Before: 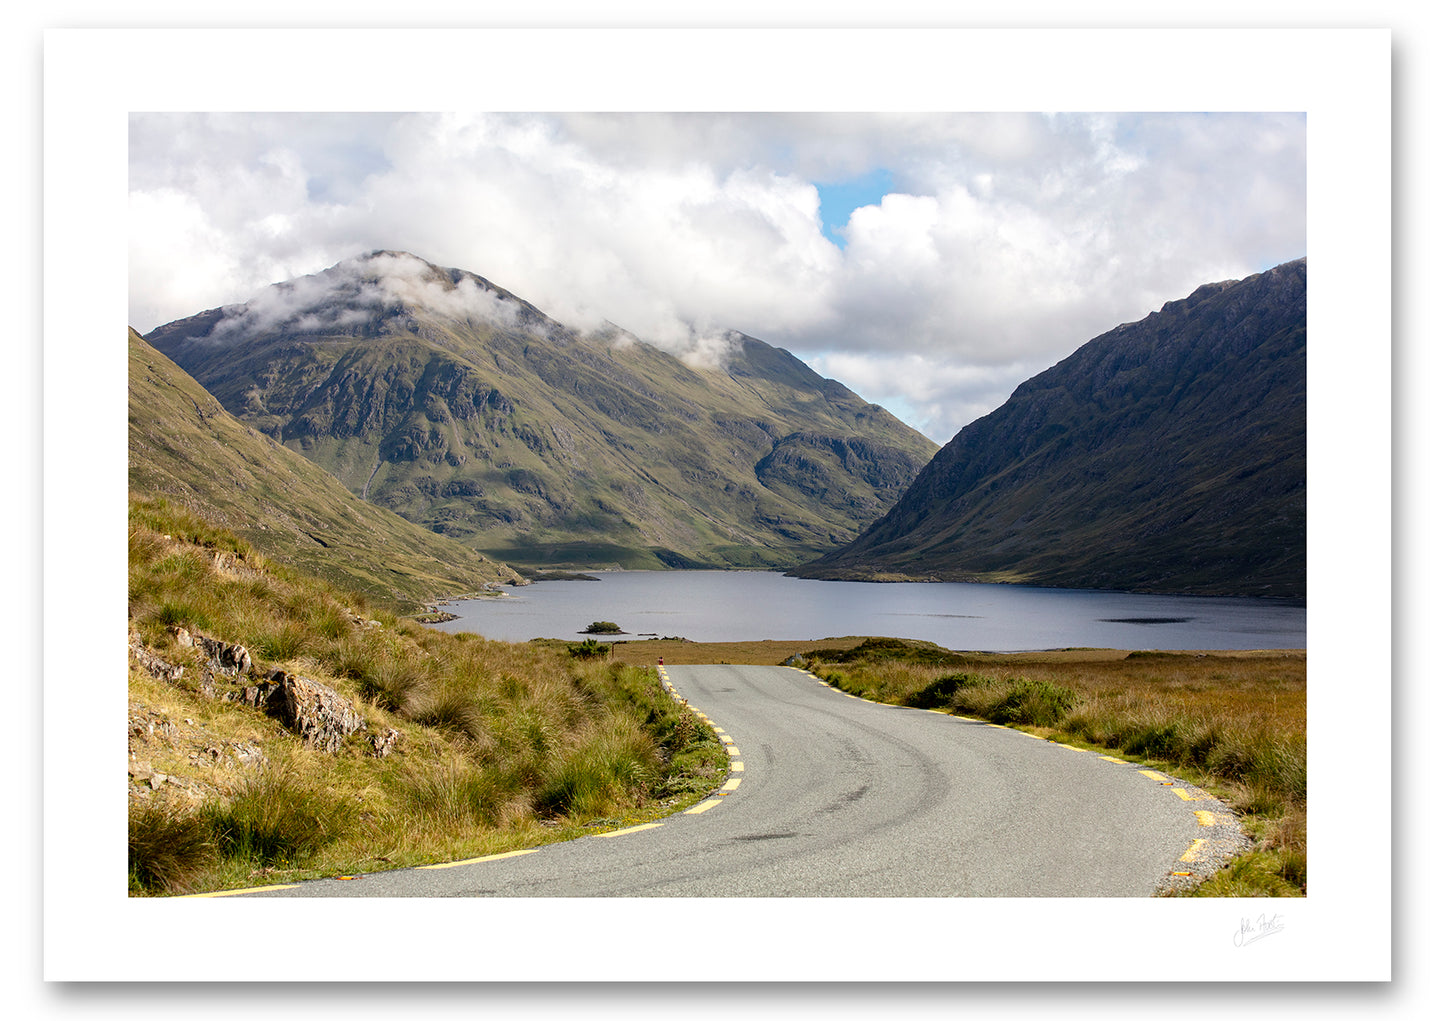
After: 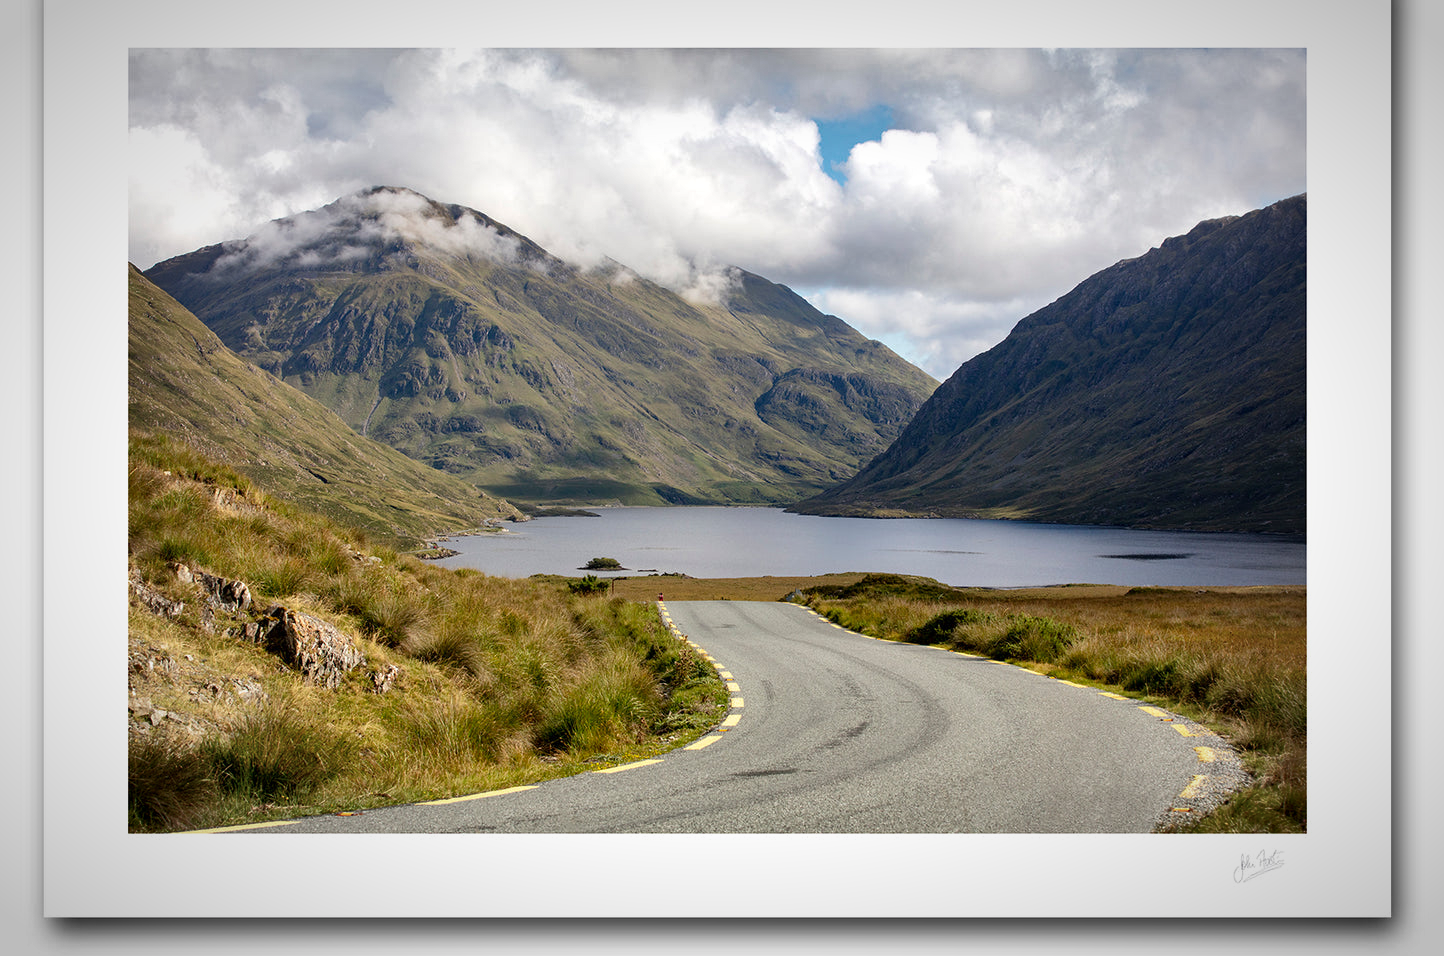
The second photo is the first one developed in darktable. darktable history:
crop and rotate: top 6.289%
levels: levels [0, 0.498, 0.996]
vignetting: fall-off start 67.86%, fall-off radius 67.31%, automatic ratio true
shadows and highlights: shadows 52.69, soften with gaussian
